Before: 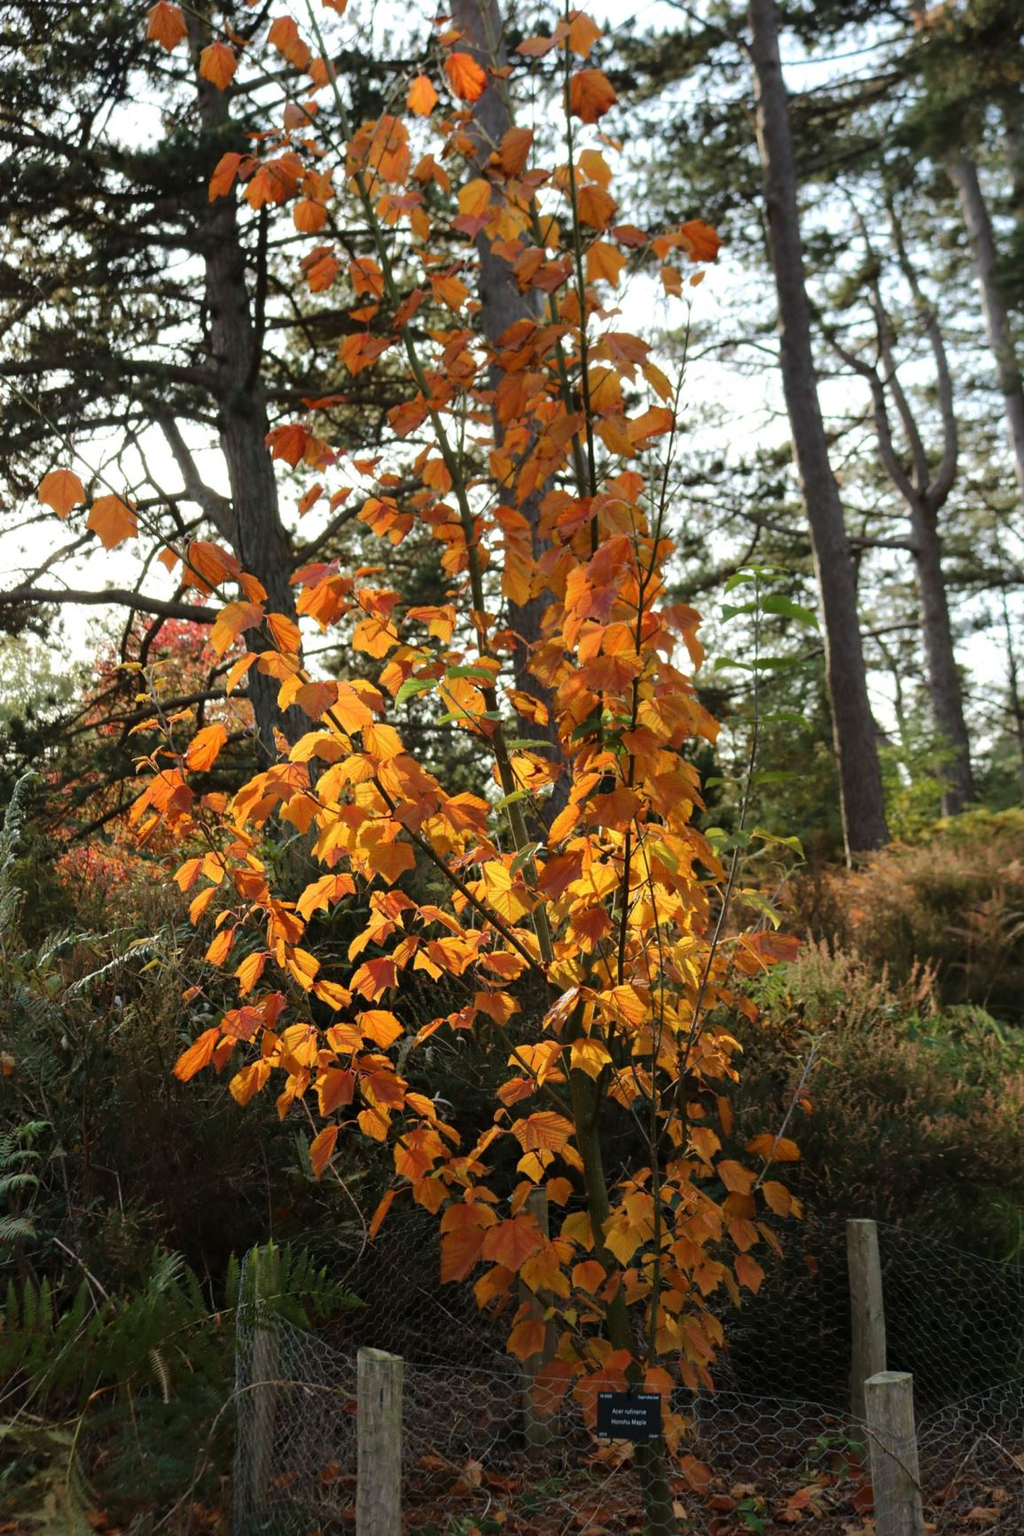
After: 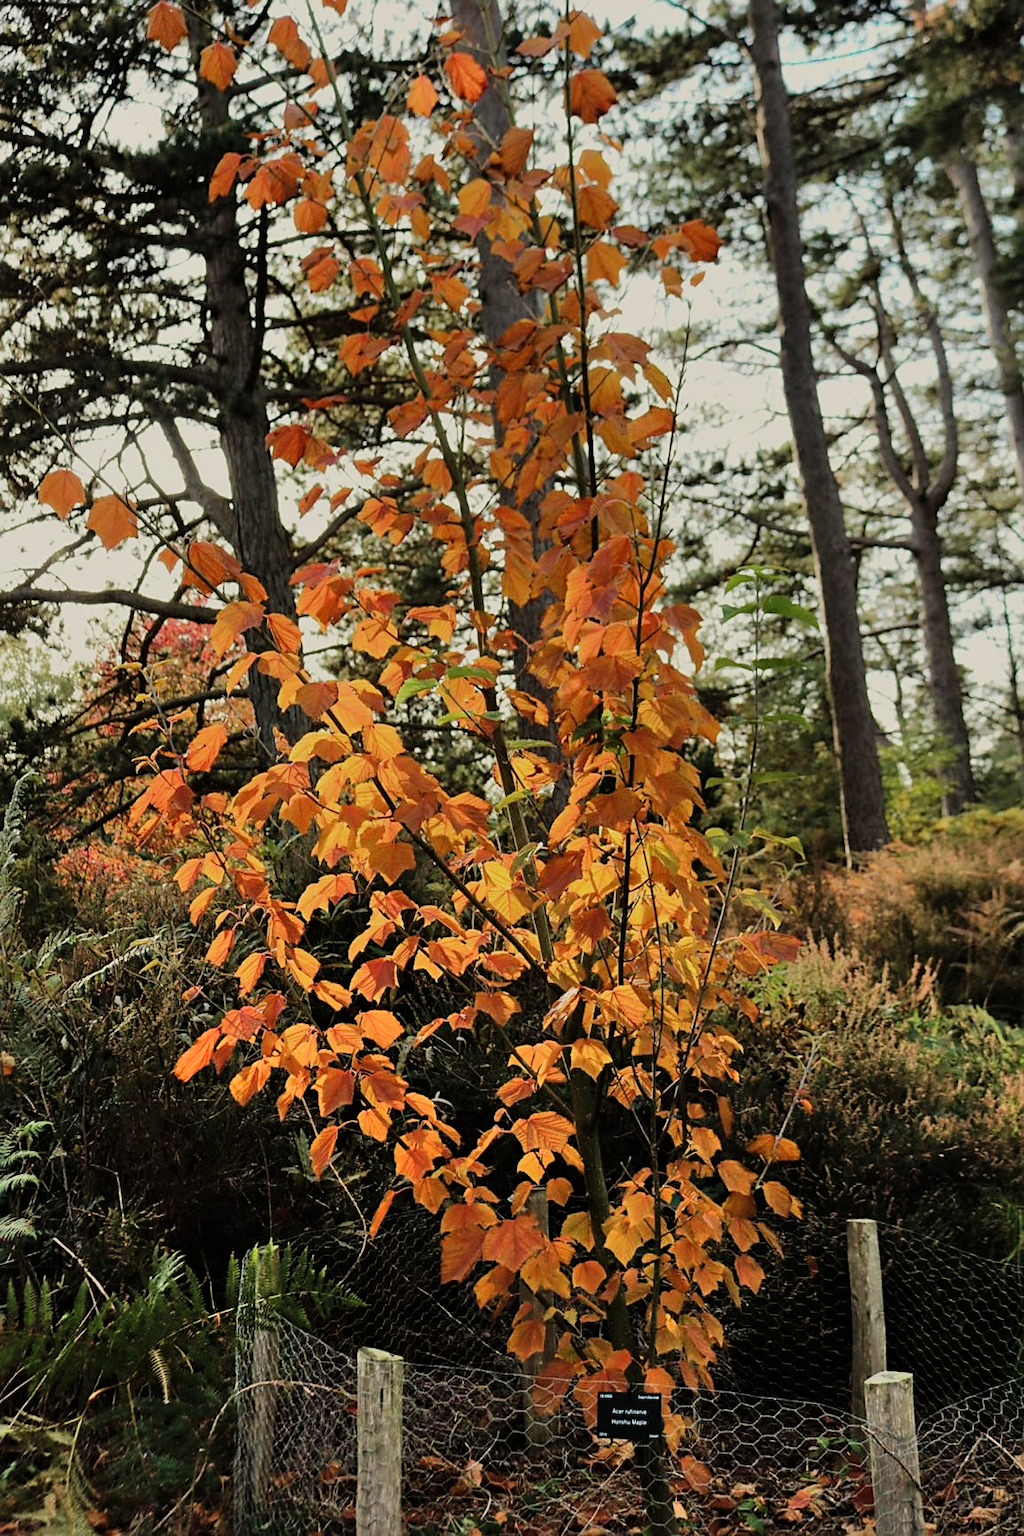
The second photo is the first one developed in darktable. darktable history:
filmic rgb: black relative exposure -7.65 EV, white relative exposure 4.56 EV, hardness 3.61
sharpen: on, module defaults
color zones: curves: ch0 [(0.25, 0.5) (0.423, 0.5) (0.443, 0.5) (0.521, 0.756) (0.568, 0.5) (0.576, 0.5) (0.75, 0.5)]; ch1 [(0.25, 0.5) (0.423, 0.5) (0.443, 0.5) (0.539, 0.873) (0.624, 0.565) (0.631, 0.5) (0.75, 0.5)]
white balance: red 1.029, blue 0.92
shadows and highlights: shadows 52.42, soften with gaussian
